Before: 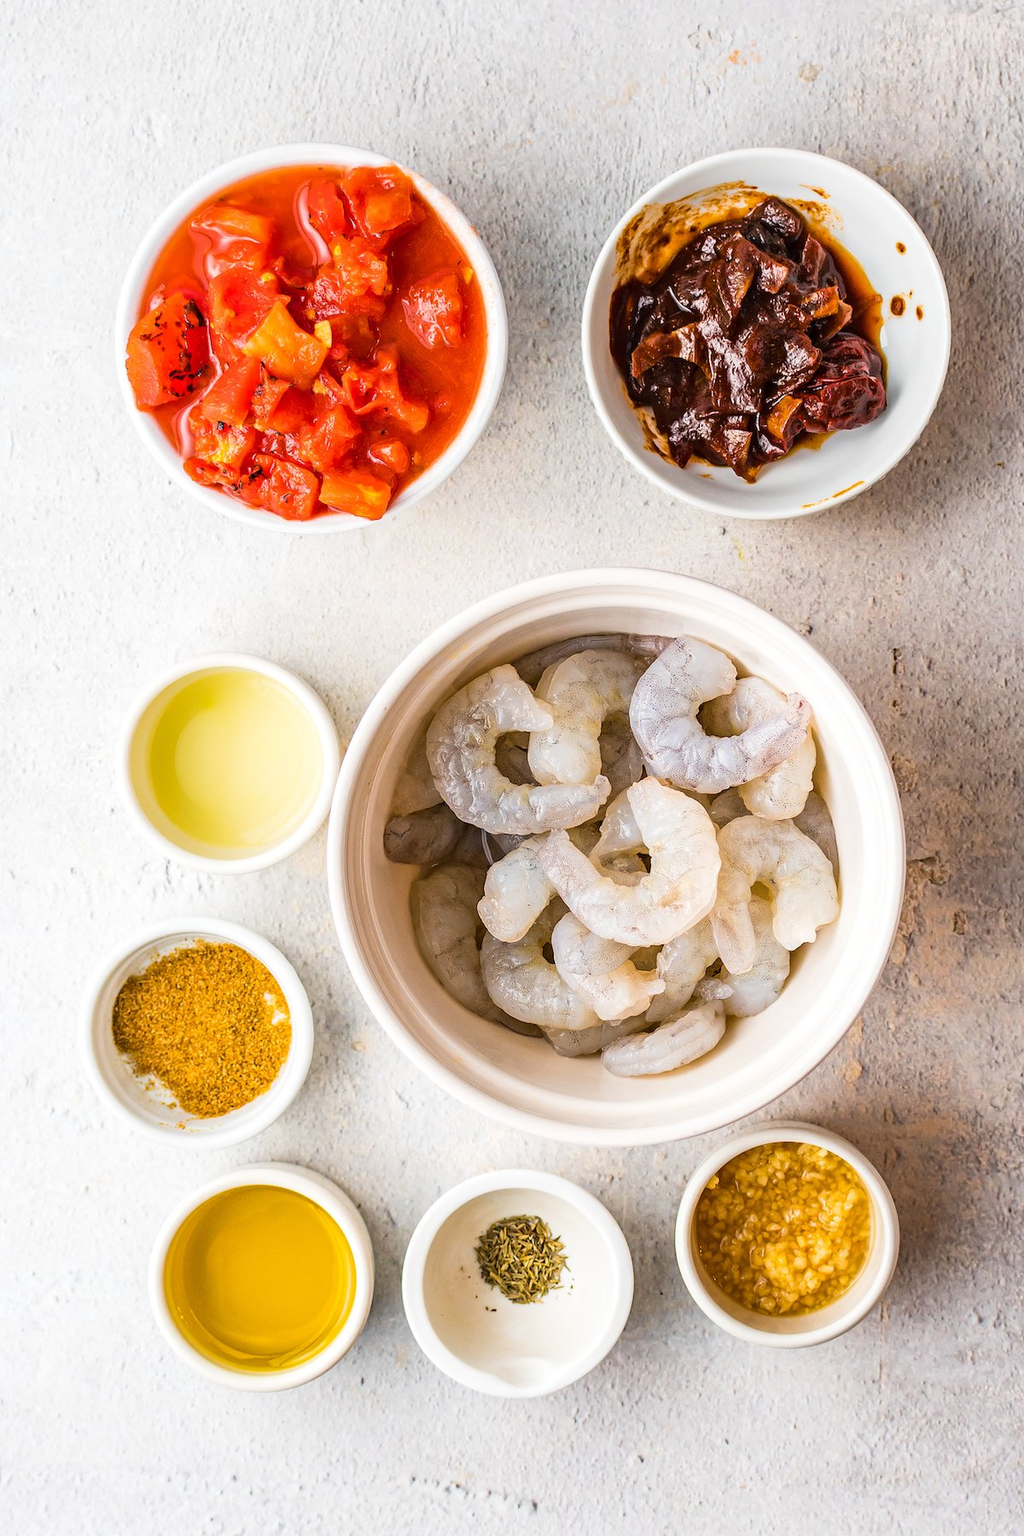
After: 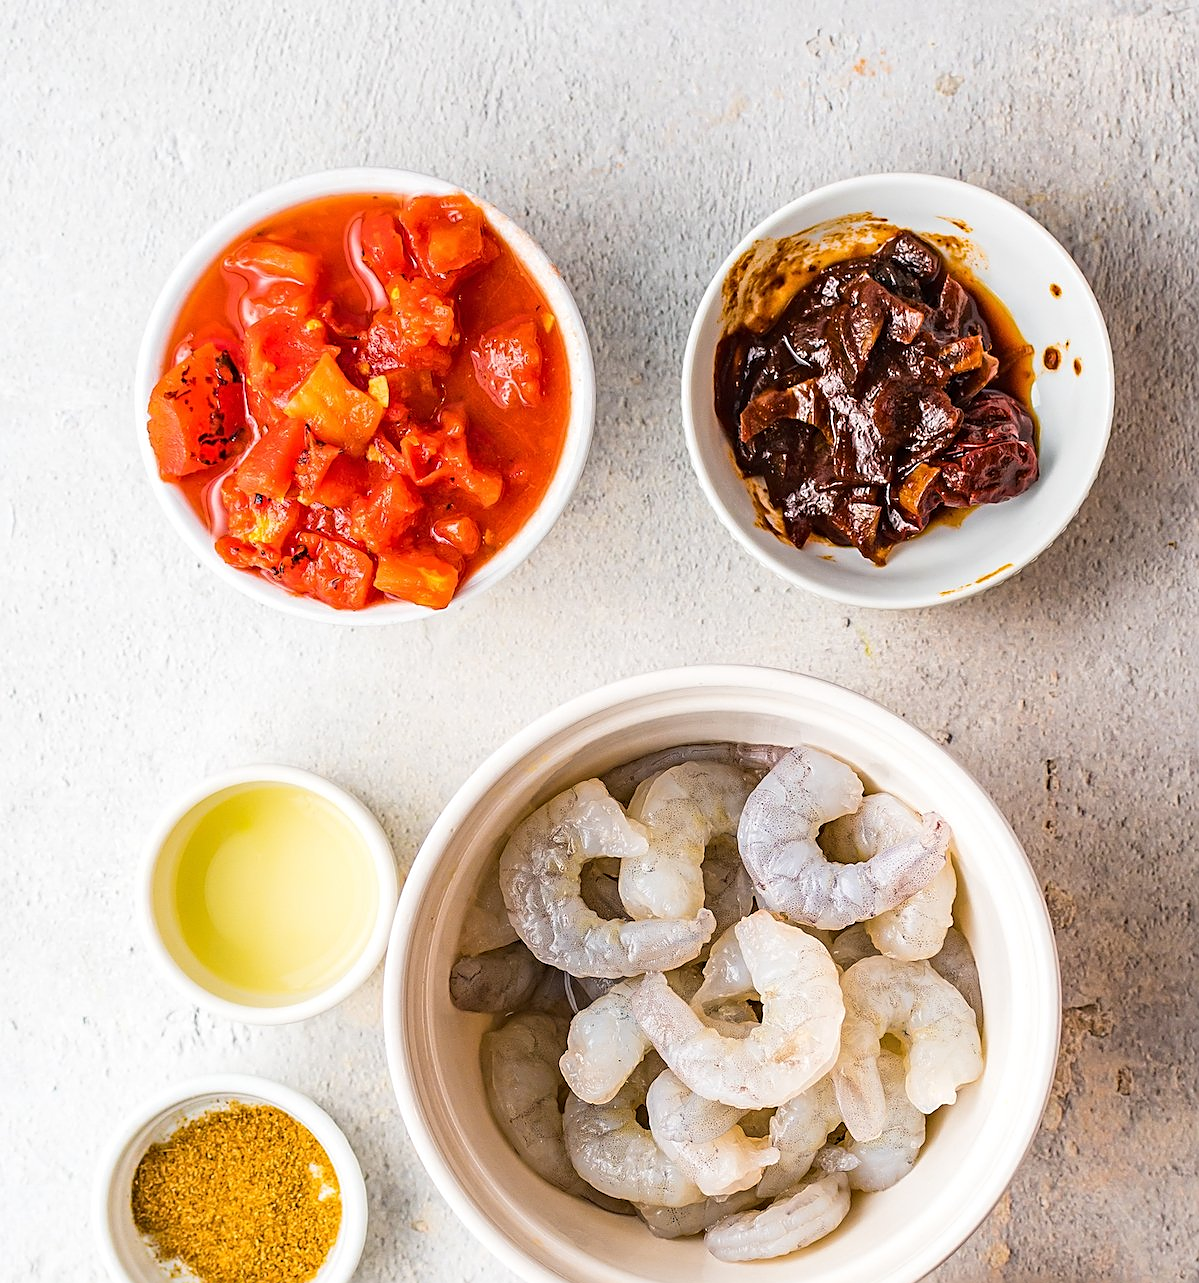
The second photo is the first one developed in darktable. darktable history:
crop: right 0.001%, bottom 28.692%
sharpen: on, module defaults
